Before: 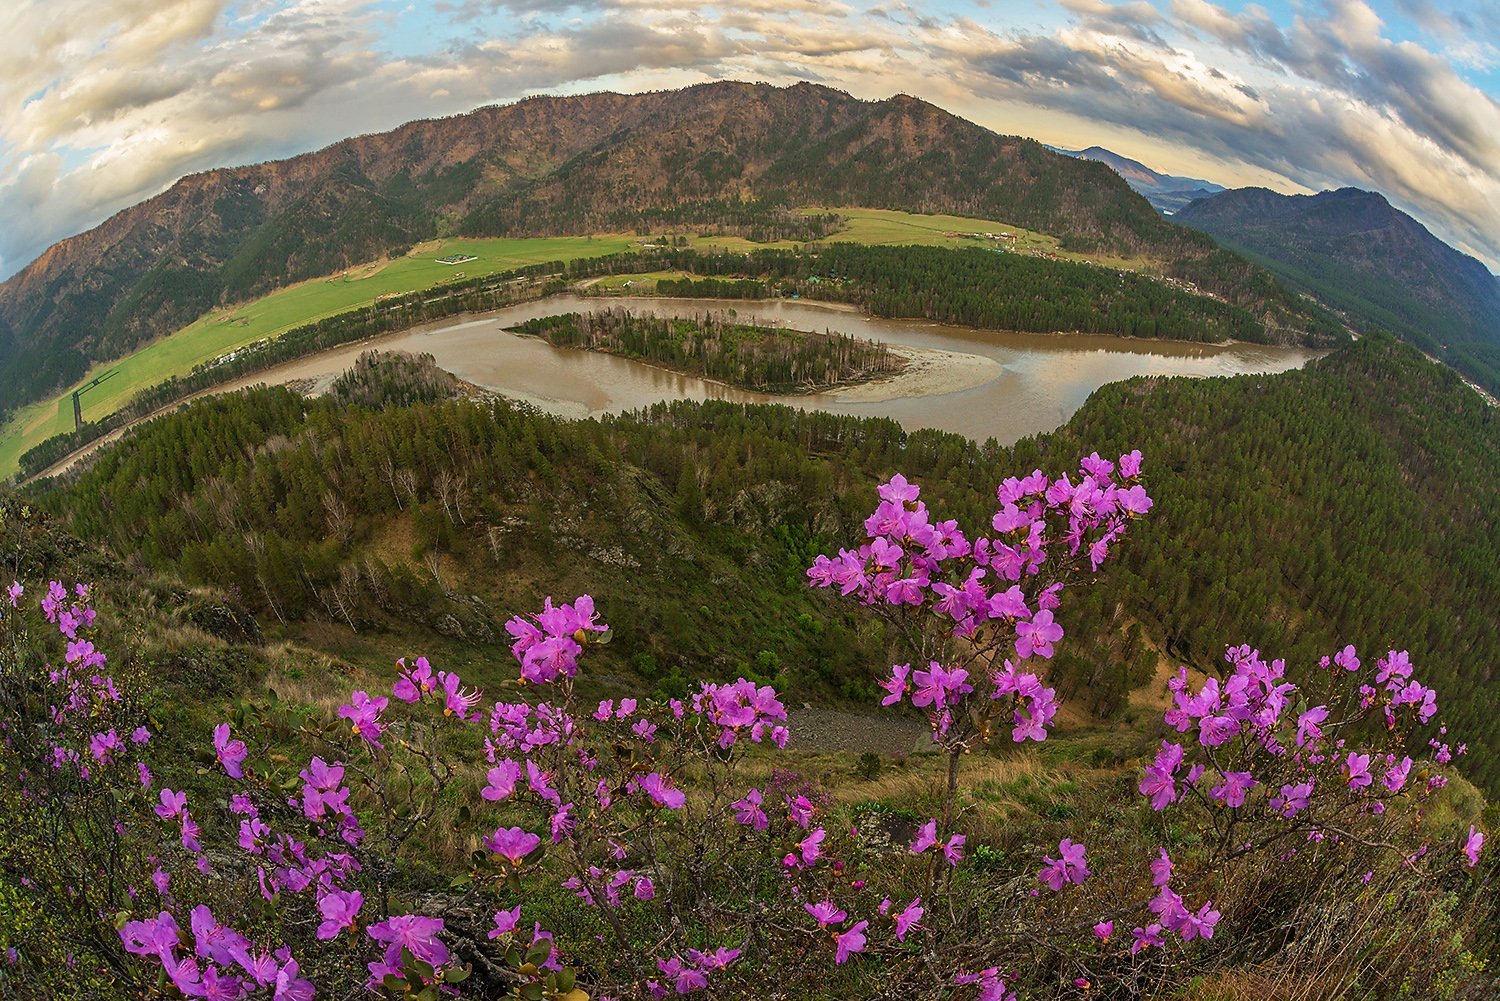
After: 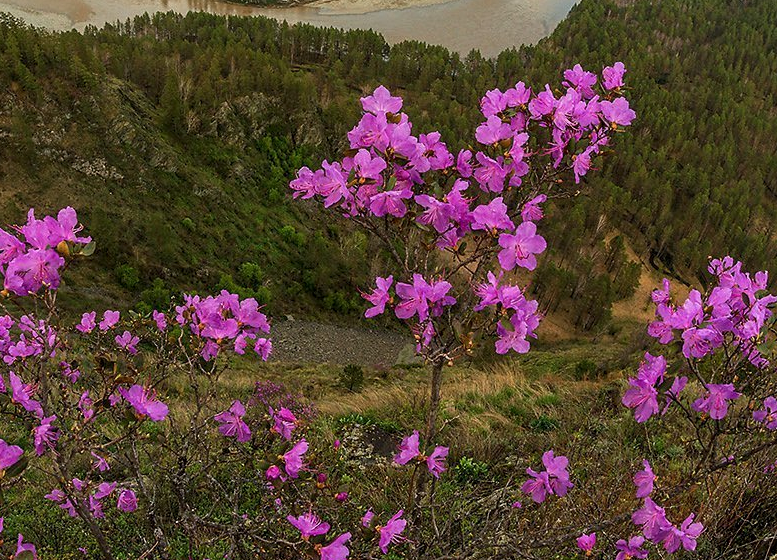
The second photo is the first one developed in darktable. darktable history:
crop: left 34.479%, top 38.822%, right 13.718%, bottom 5.172%
local contrast: highlights 100%, shadows 100%, detail 120%, midtone range 0.2
tone equalizer: on, module defaults
